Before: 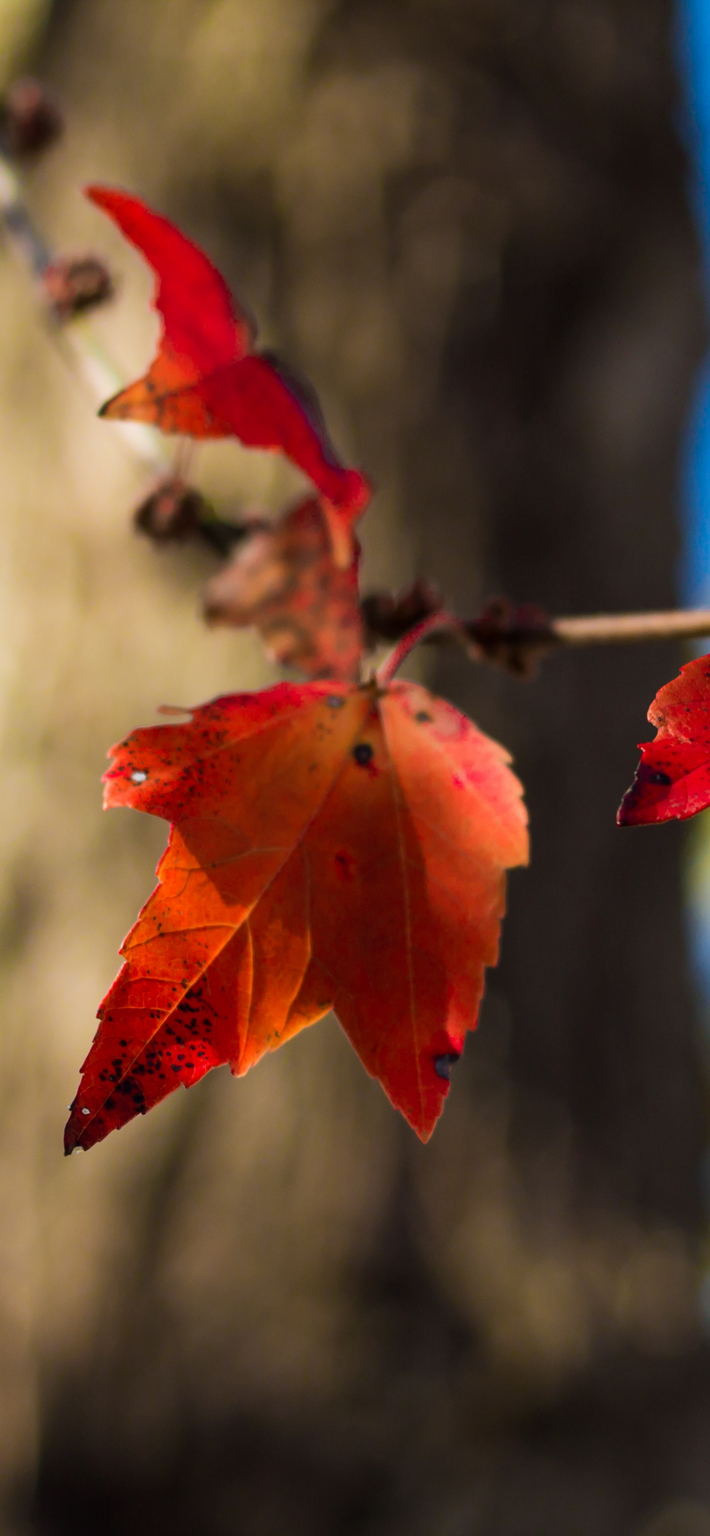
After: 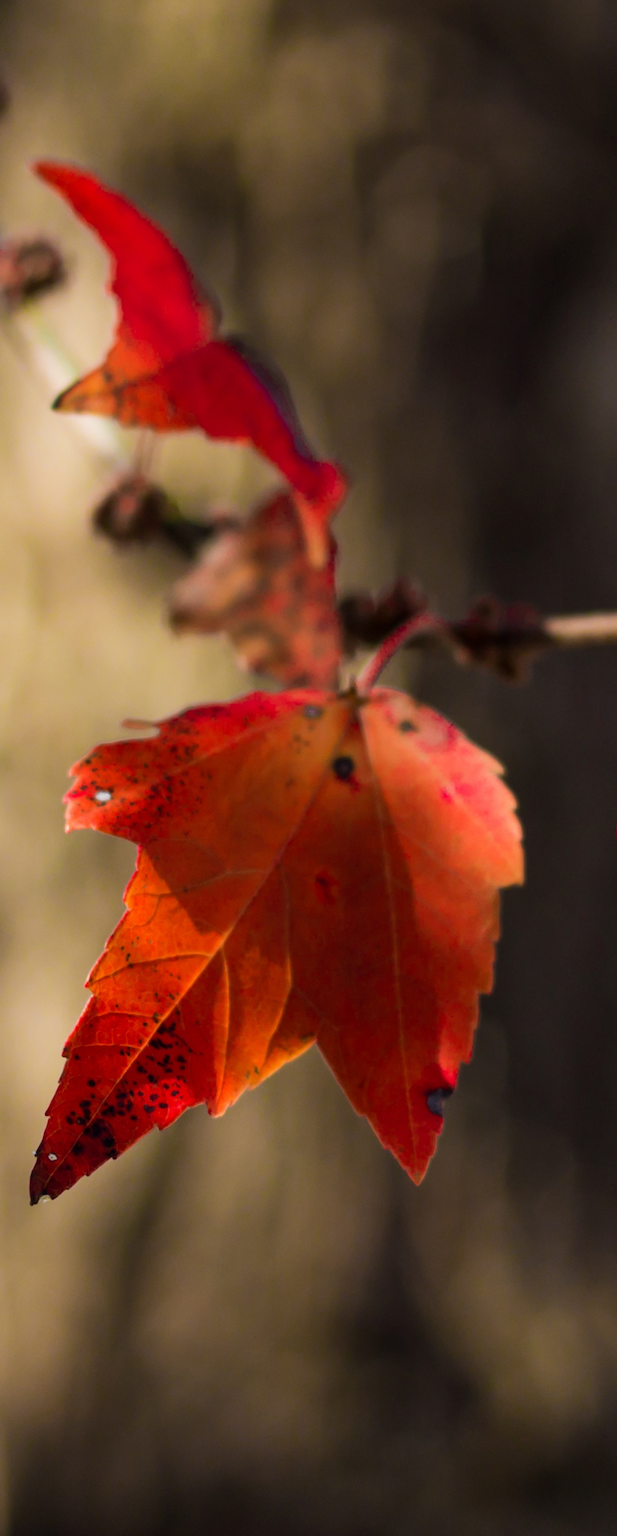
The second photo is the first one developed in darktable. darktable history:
crop and rotate: angle 1.04°, left 4.437%, top 0.788%, right 11.464%, bottom 2.581%
